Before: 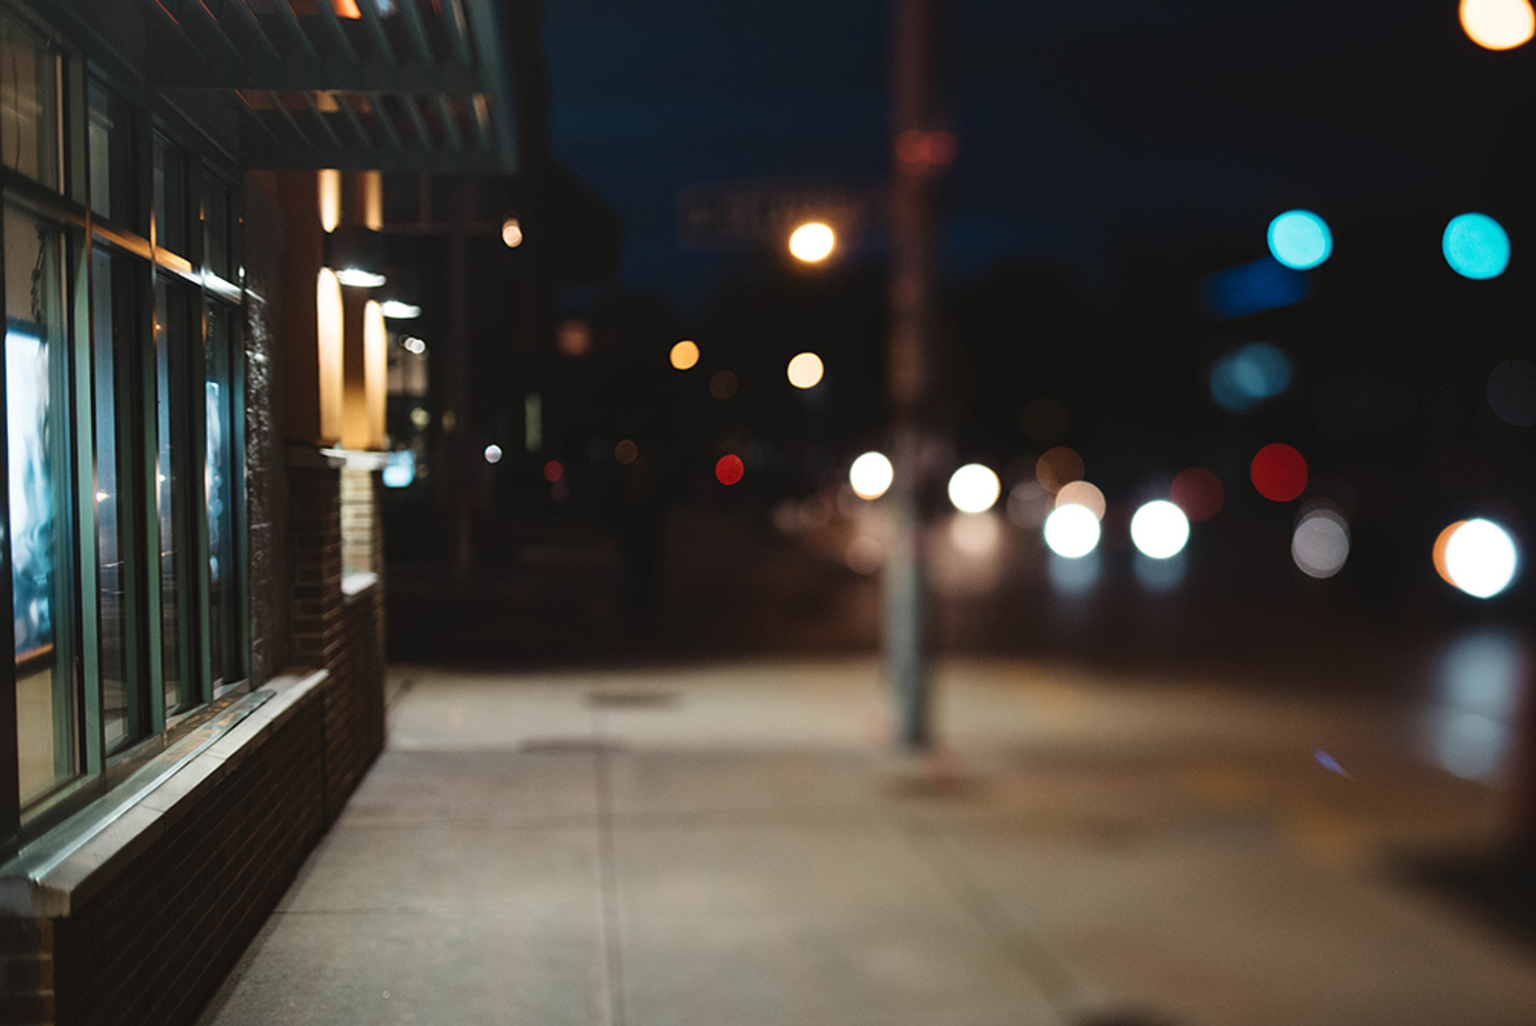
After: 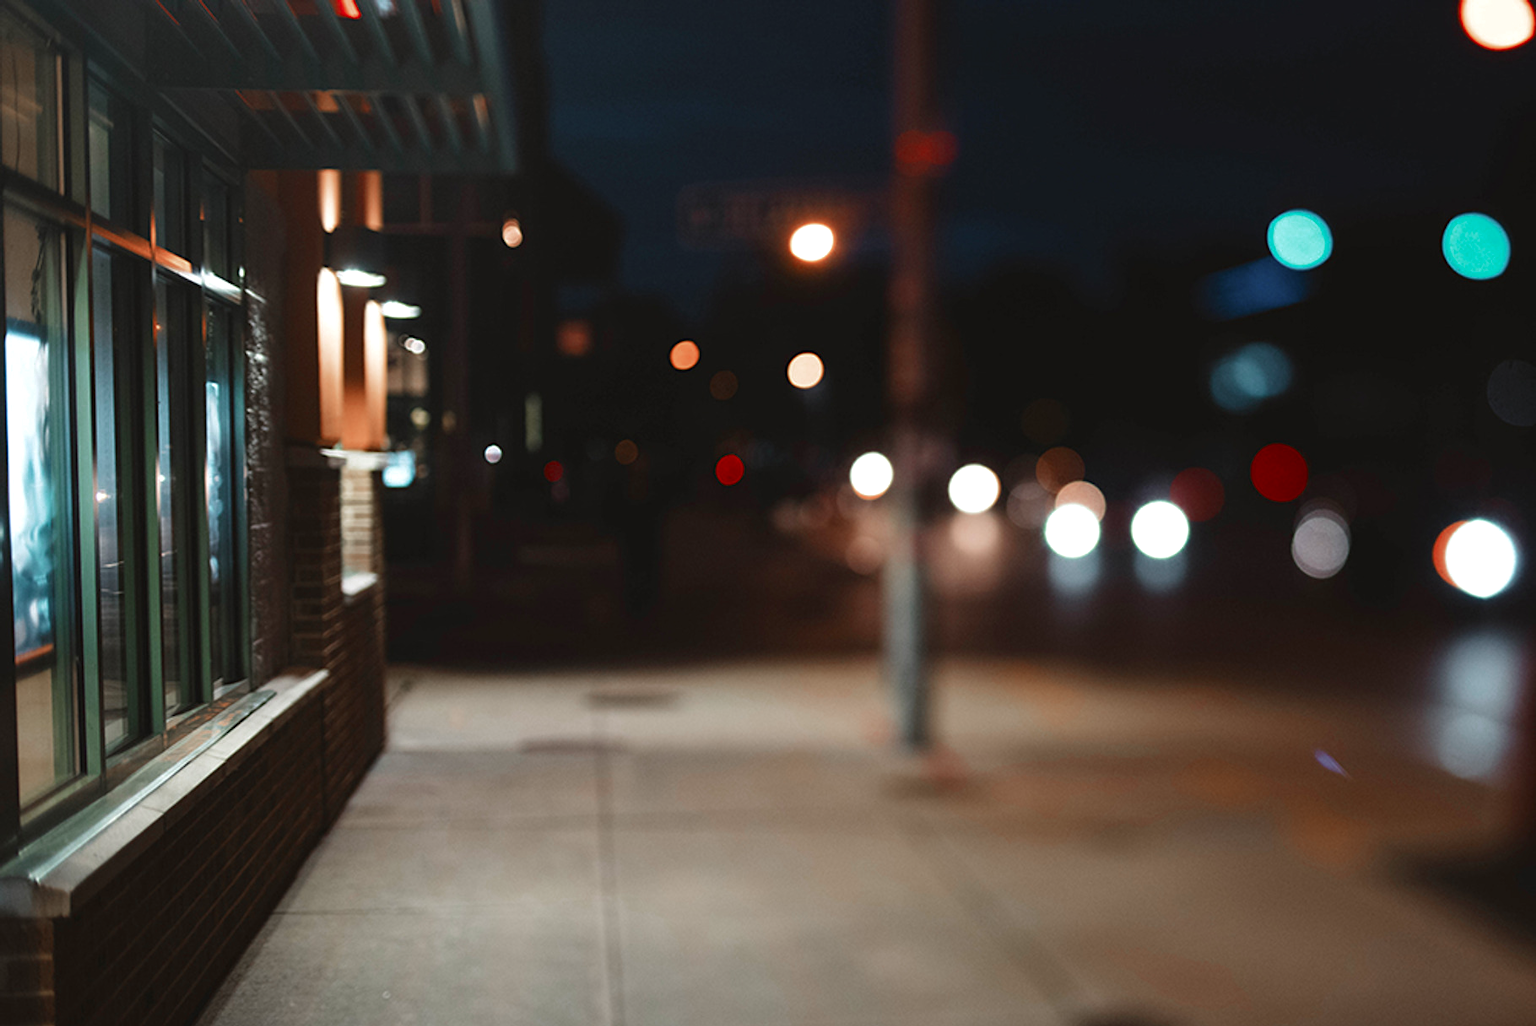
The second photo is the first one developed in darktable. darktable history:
exposure: black level correction 0.001, exposure 0.193 EV, compensate highlight preservation false
color zones: curves: ch0 [(0, 0.299) (0.25, 0.383) (0.456, 0.352) (0.736, 0.571)]; ch1 [(0, 0.63) (0.151, 0.568) (0.254, 0.416) (0.47, 0.558) (0.732, 0.37) (0.909, 0.492)]; ch2 [(0.004, 0.604) (0.158, 0.443) (0.257, 0.403) (0.761, 0.468)]
